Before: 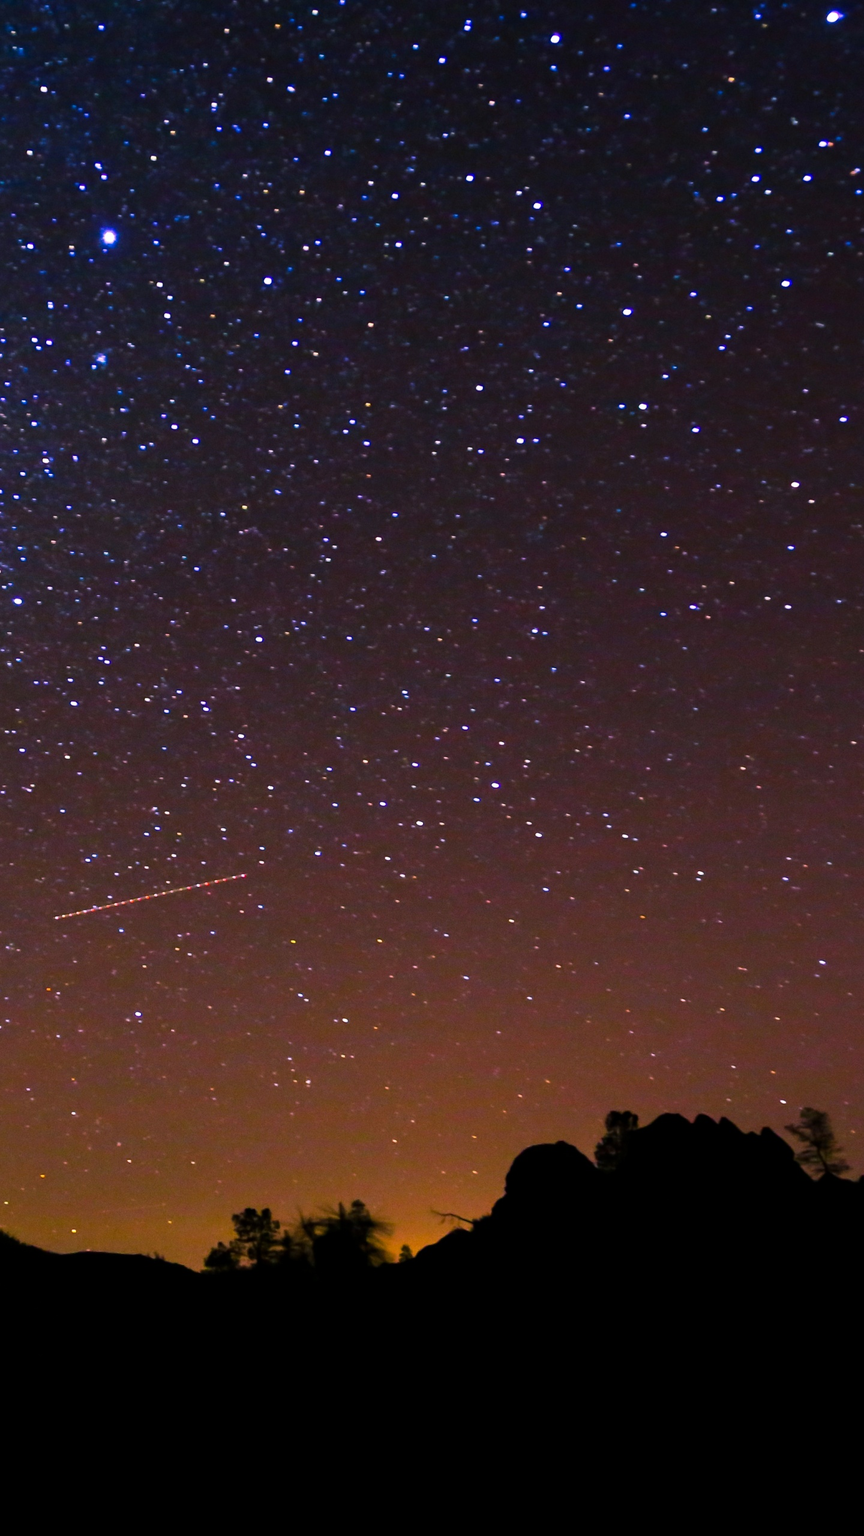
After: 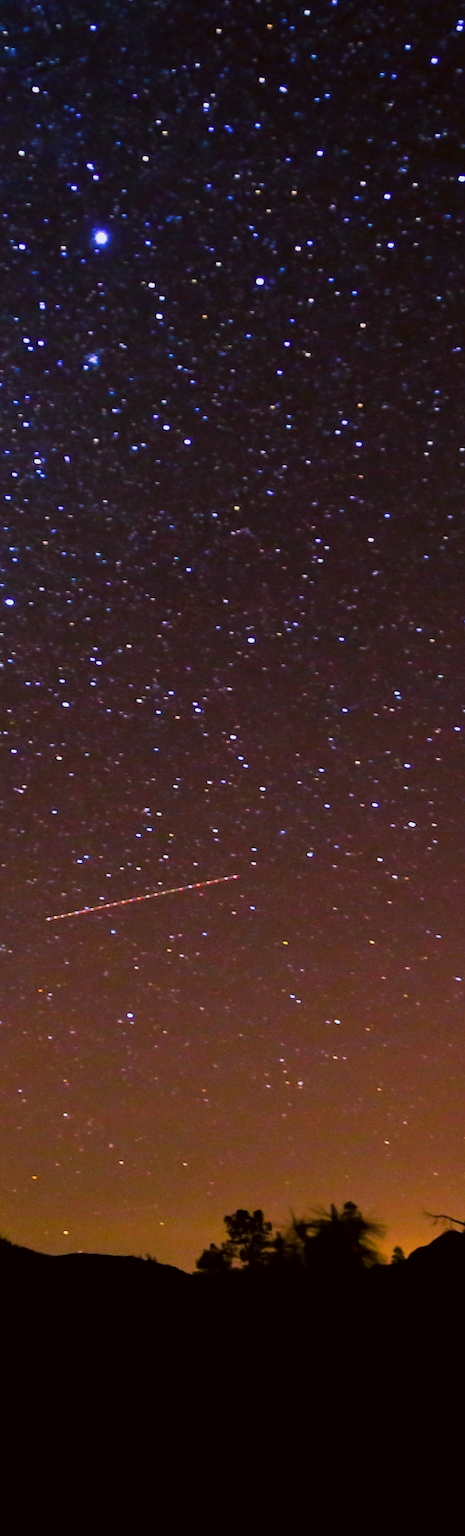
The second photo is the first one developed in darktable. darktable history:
color calibration: illuminant same as pipeline (D50), adaptation none (bypass), x 0.332, y 0.334, temperature 5008.74 K
filmic rgb: black relative exposure -11.36 EV, white relative exposure 3.25 EV, threshold 2.99 EV, hardness 6.72, enable highlight reconstruction true
local contrast: mode bilateral grid, contrast 16, coarseness 36, detail 104%, midtone range 0.2
color correction: highlights a* -3.05, highlights b* -6.34, shadows a* 2.98, shadows b* 5.49
crop: left 1.012%, right 45.149%, bottom 0.088%
